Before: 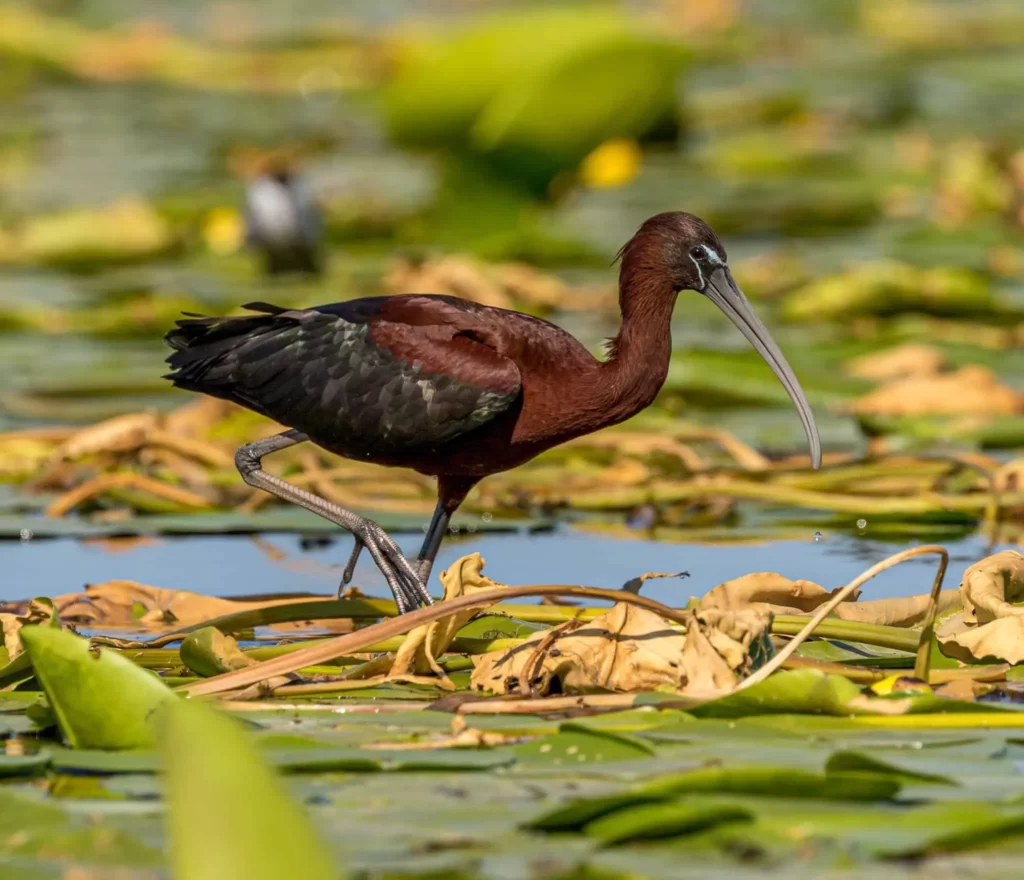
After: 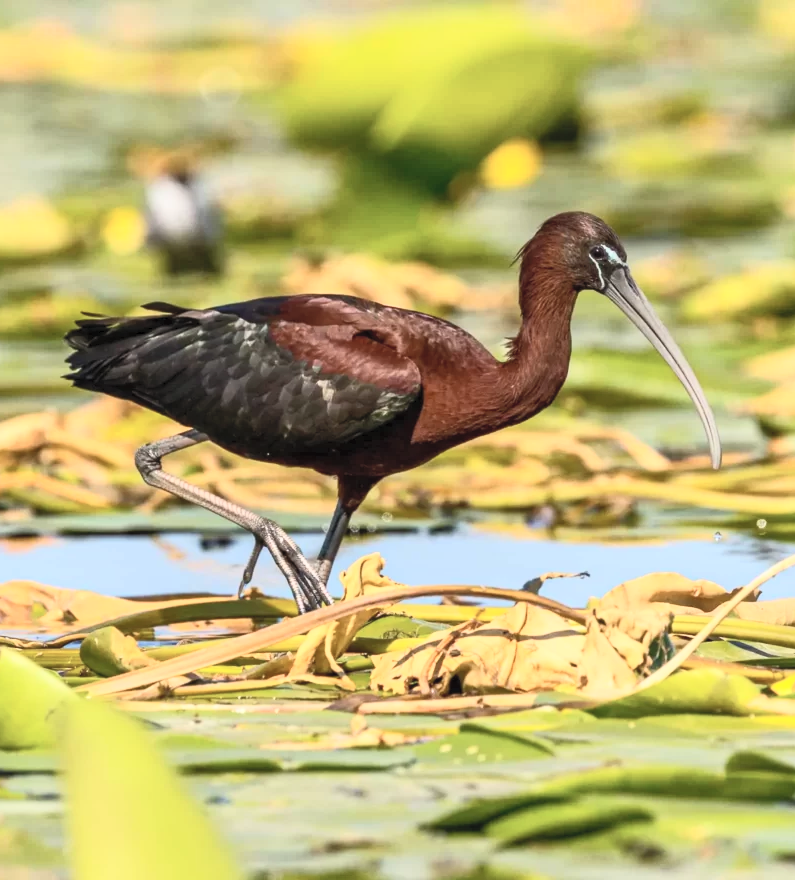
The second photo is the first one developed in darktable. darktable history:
crop: left 9.848%, right 12.469%
contrast brightness saturation: contrast 0.391, brightness 0.525
